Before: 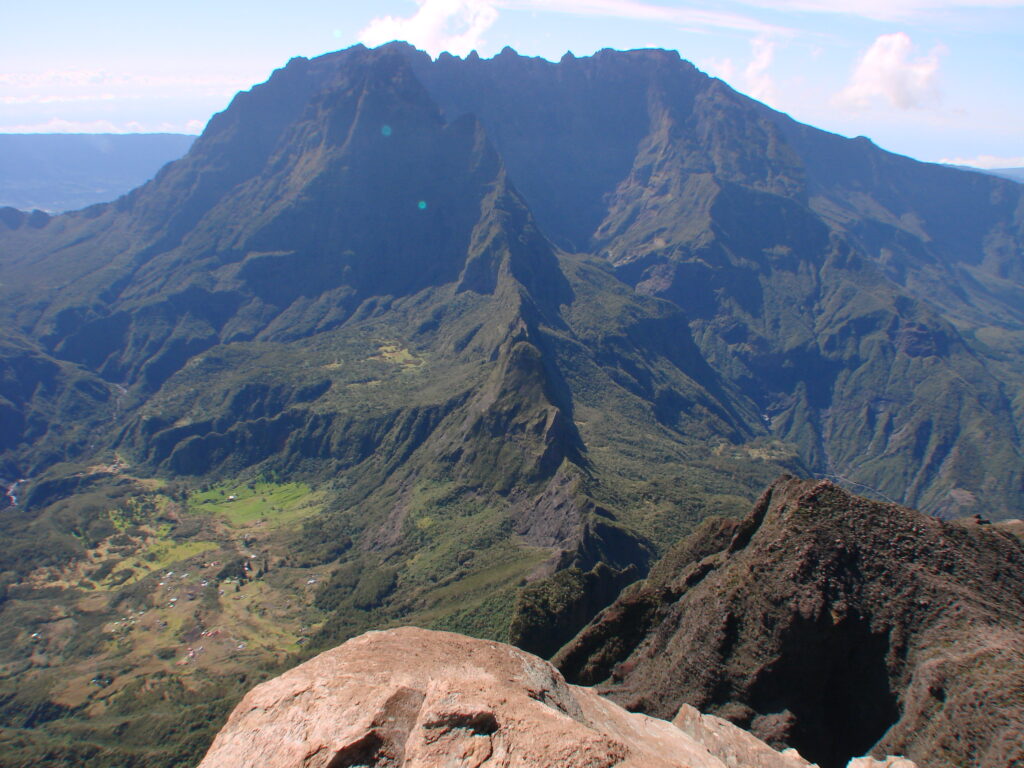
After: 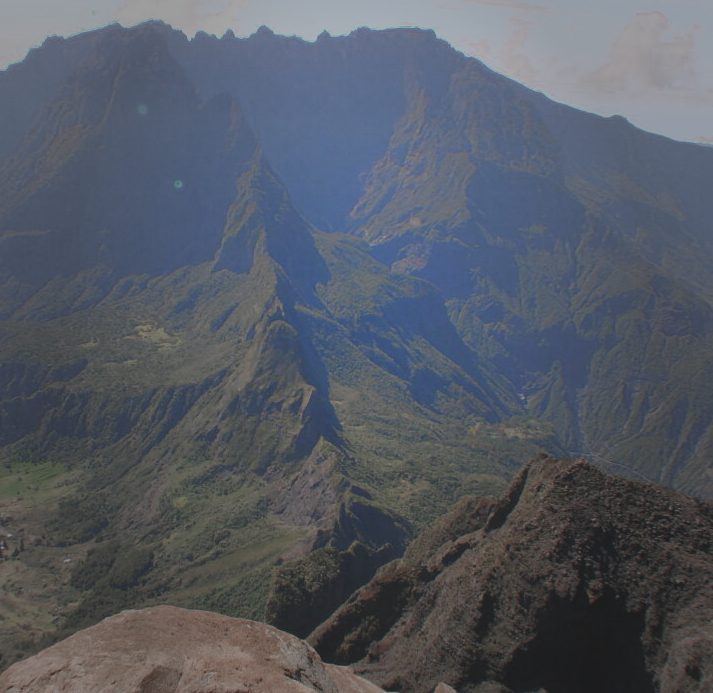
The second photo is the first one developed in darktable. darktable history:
color zones: curves: ch0 [(0, 0.5) (0.125, 0.4) (0.25, 0.5) (0.375, 0.4) (0.5, 0.4) (0.625, 0.6) (0.75, 0.6) (0.875, 0.5)]; ch1 [(0, 0.4) (0.125, 0.5) (0.25, 0.4) (0.375, 0.4) (0.5, 0.4) (0.625, 0.4) (0.75, 0.5) (0.875, 0.4)]; ch2 [(0, 0.6) (0.125, 0.5) (0.25, 0.5) (0.375, 0.6) (0.5, 0.6) (0.625, 0.5) (0.75, 0.5) (0.875, 0.5)]
contrast brightness saturation: contrast -0.289
vignetting: fall-off start 16.73%, fall-off radius 99.23%, width/height ratio 0.719, unbound false
crop and rotate: left 23.871%, top 2.754%, right 6.426%, bottom 6.987%
